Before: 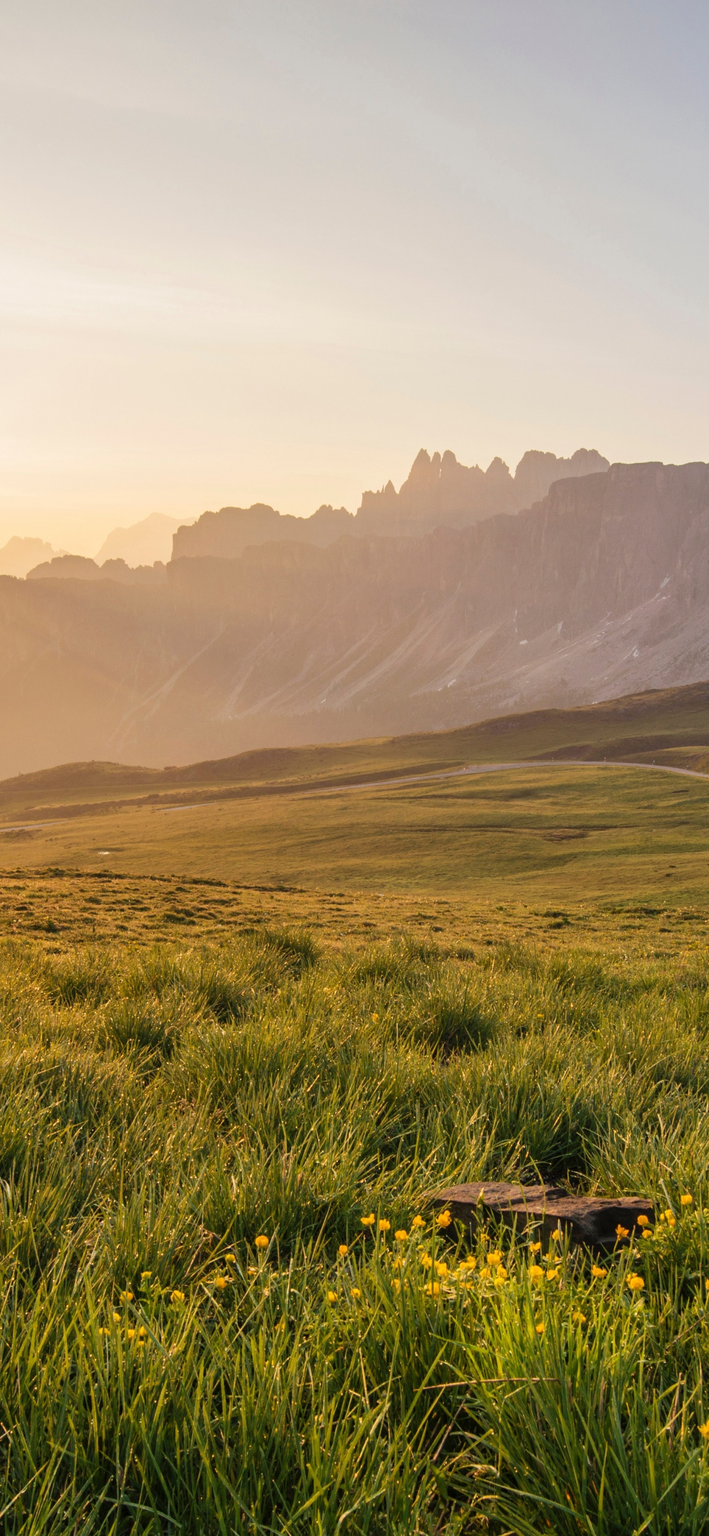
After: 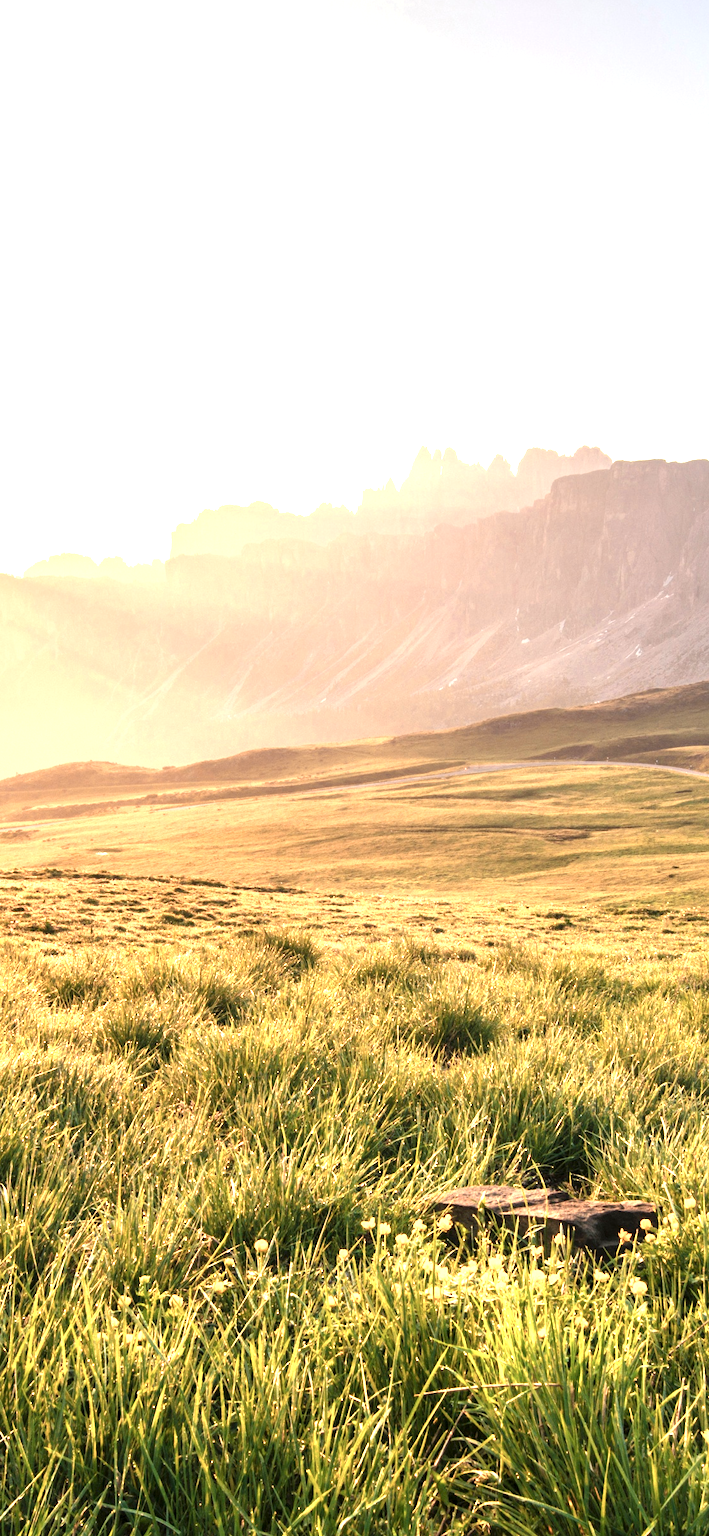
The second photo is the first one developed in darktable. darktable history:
exposure: black level correction 0.001, exposure 0.959 EV, compensate highlight preservation false
crop: left 0.502%, top 0.486%, right 0.221%, bottom 0.368%
color zones: curves: ch0 [(0.018, 0.548) (0.224, 0.64) (0.425, 0.447) (0.675, 0.575) (0.732, 0.579)]; ch1 [(0.066, 0.487) (0.25, 0.5) (0.404, 0.43) (0.75, 0.421) (0.956, 0.421)]; ch2 [(0.044, 0.561) (0.215, 0.465) (0.399, 0.544) (0.465, 0.548) (0.614, 0.447) (0.724, 0.43) (0.882, 0.623) (0.956, 0.632)]
